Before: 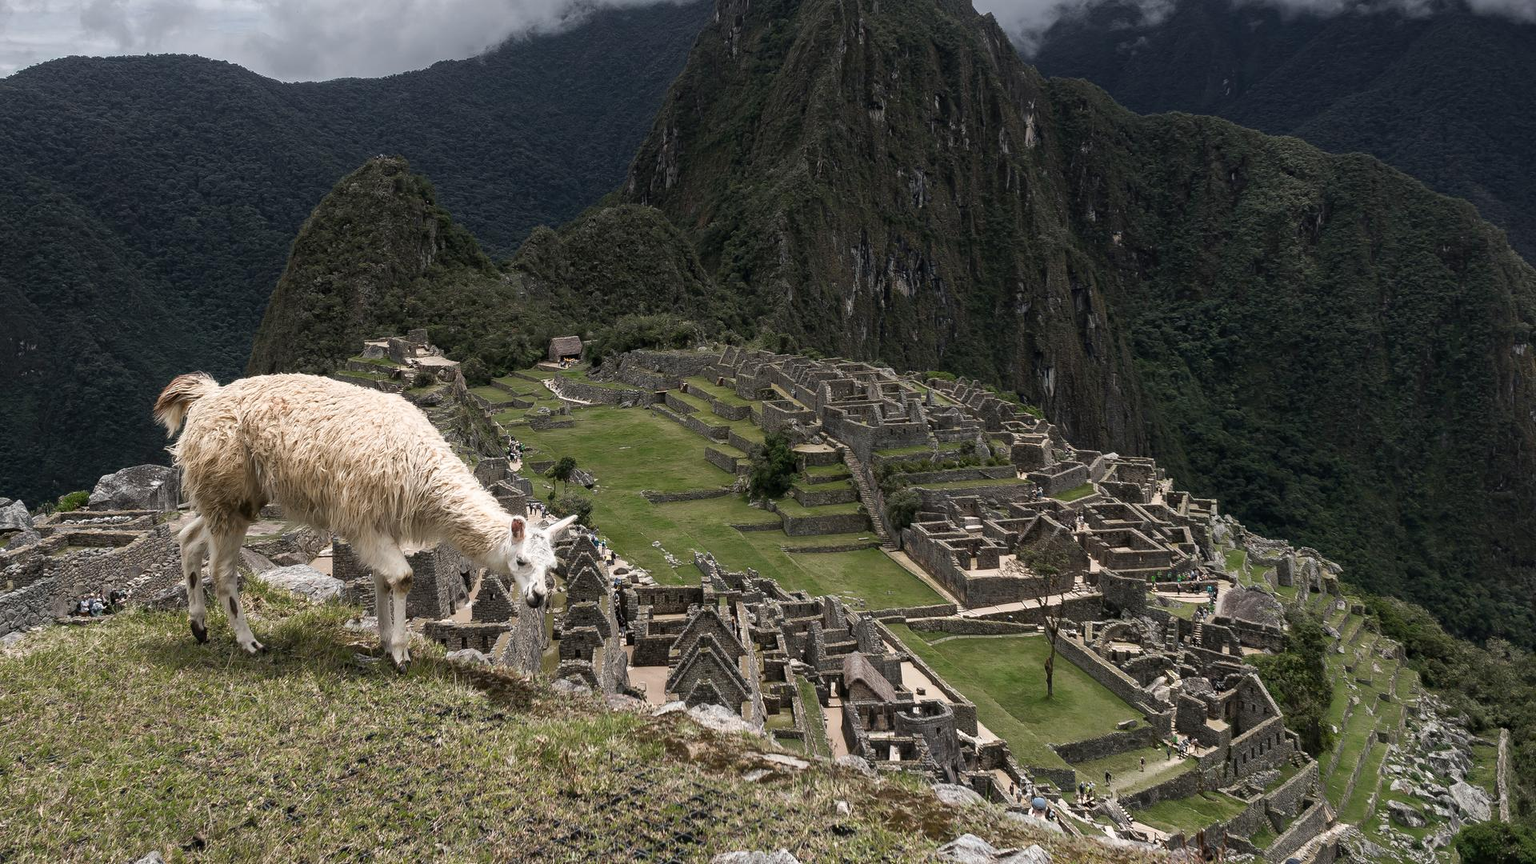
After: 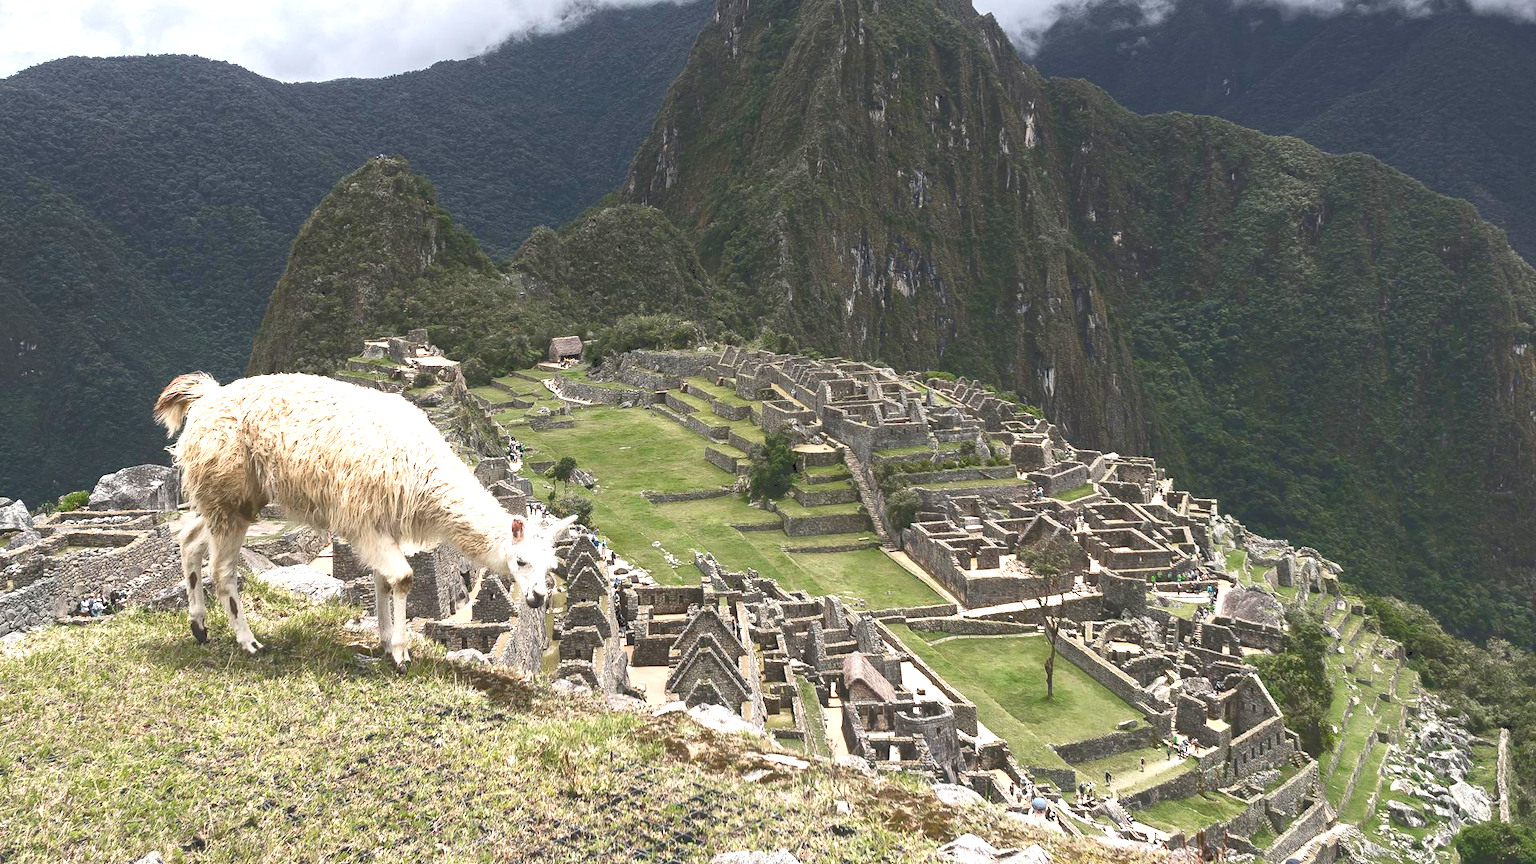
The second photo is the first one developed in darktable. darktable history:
tone curve: curves: ch0 [(0, 0) (0.003, 0.224) (0.011, 0.229) (0.025, 0.234) (0.044, 0.242) (0.069, 0.249) (0.1, 0.256) (0.136, 0.265) (0.177, 0.285) (0.224, 0.304) (0.277, 0.337) (0.335, 0.385) (0.399, 0.435) (0.468, 0.507) (0.543, 0.59) (0.623, 0.674) (0.709, 0.763) (0.801, 0.852) (0.898, 0.931) (1, 1)], color space Lab, independent channels, preserve colors none
exposure: black level correction 0.001, exposure 1.132 EV, compensate highlight preservation false
